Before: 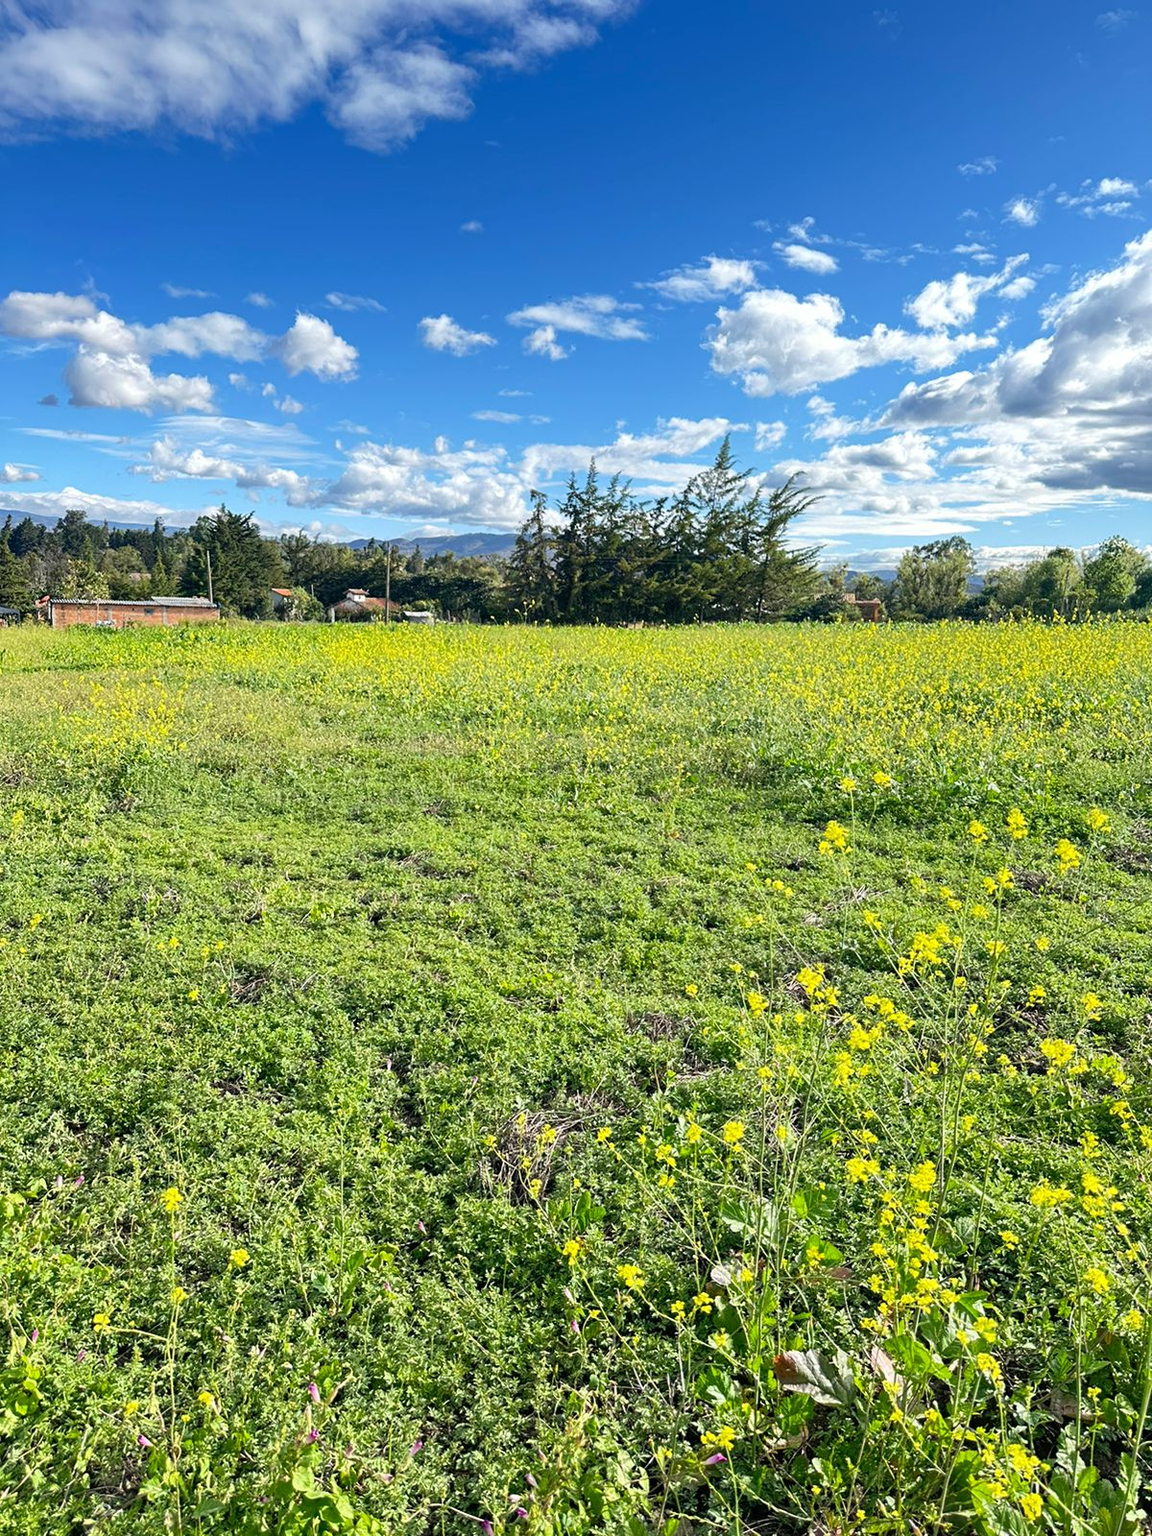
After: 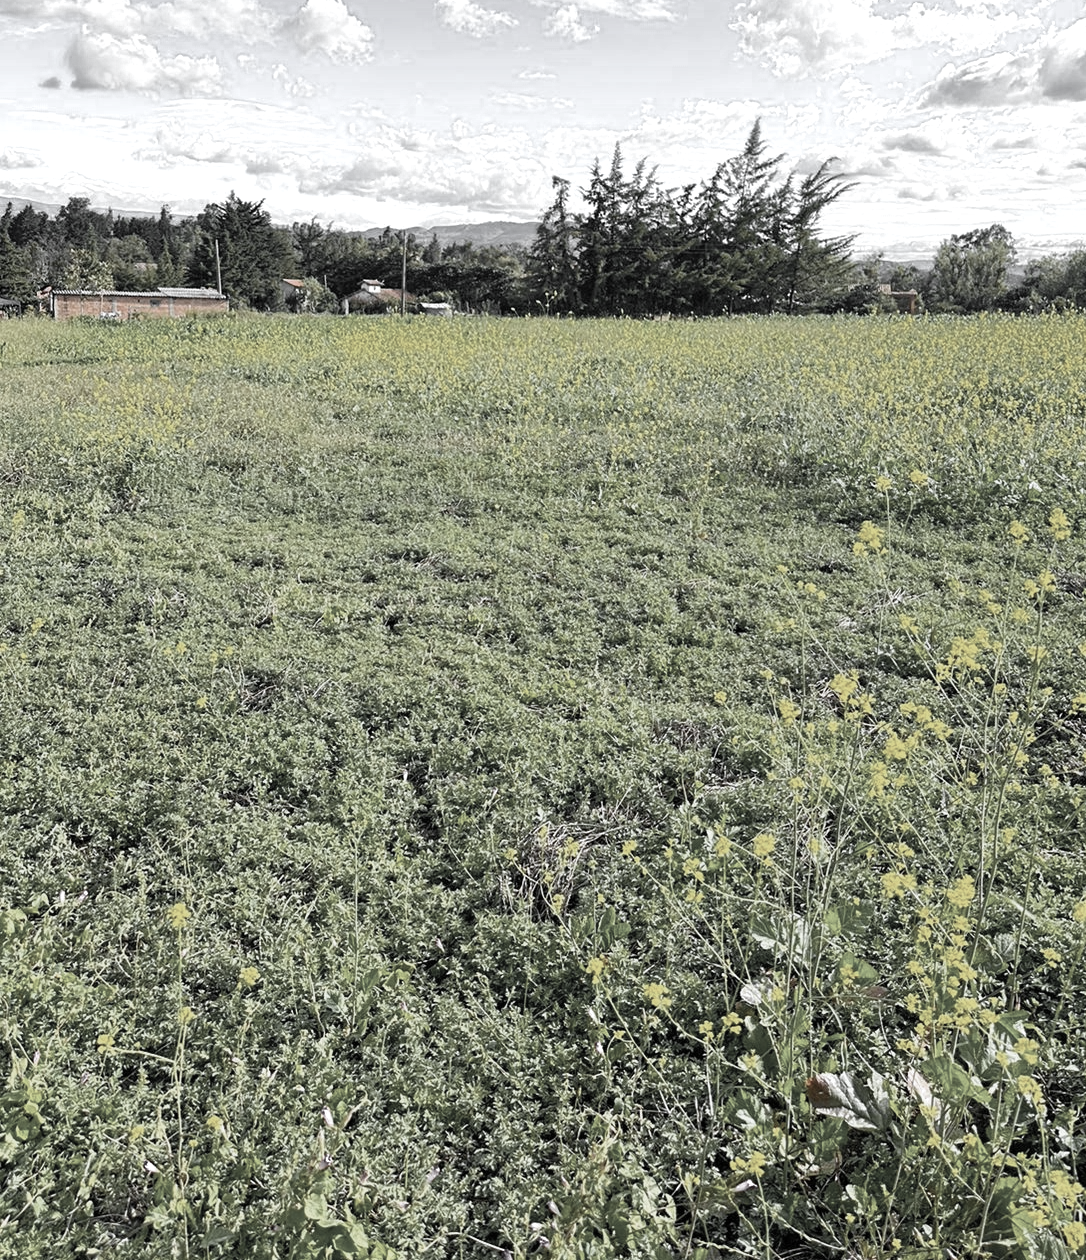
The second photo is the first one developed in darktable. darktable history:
color zones: curves: ch0 [(0, 0.613) (0.01, 0.613) (0.245, 0.448) (0.498, 0.529) (0.642, 0.665) (0.879, 0.777) (0.99, 0.613)]; ch1 [(0, 0.035) (0.121, 0.189) (0.259, 0.197) (0.415, 0.061) (0.589, 0.022) (0.732, 0.022) (0.857, 0.026) (0.991, 0.053)]
white balance: red 0.98, blue 1.034
crop: top 20.916%, right 9.437%, bottom 0.316%
